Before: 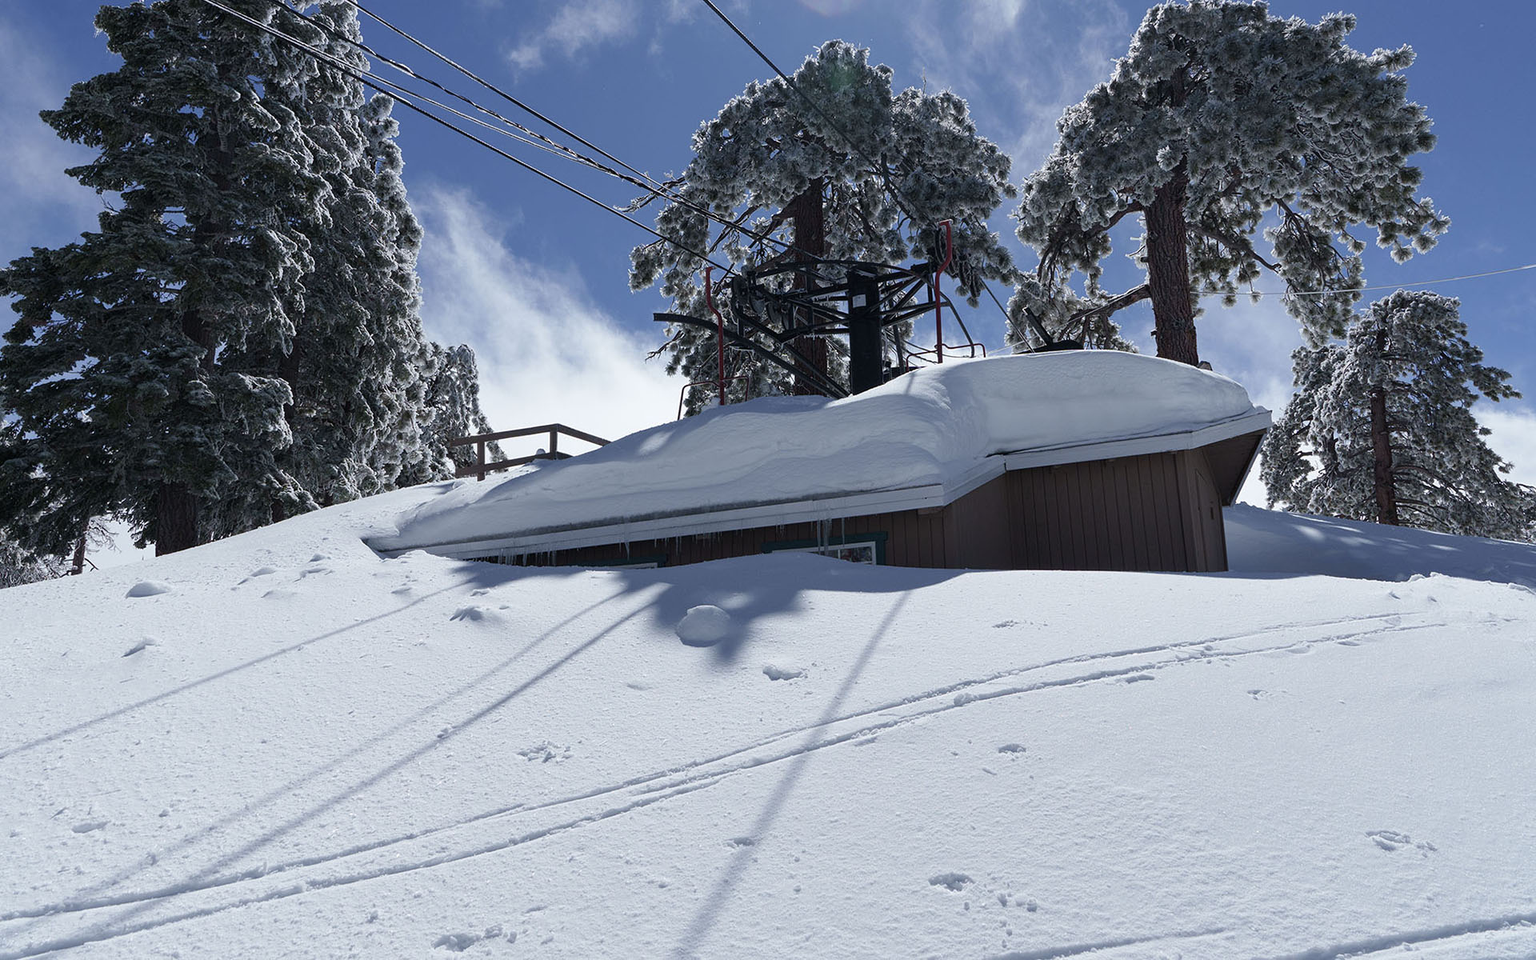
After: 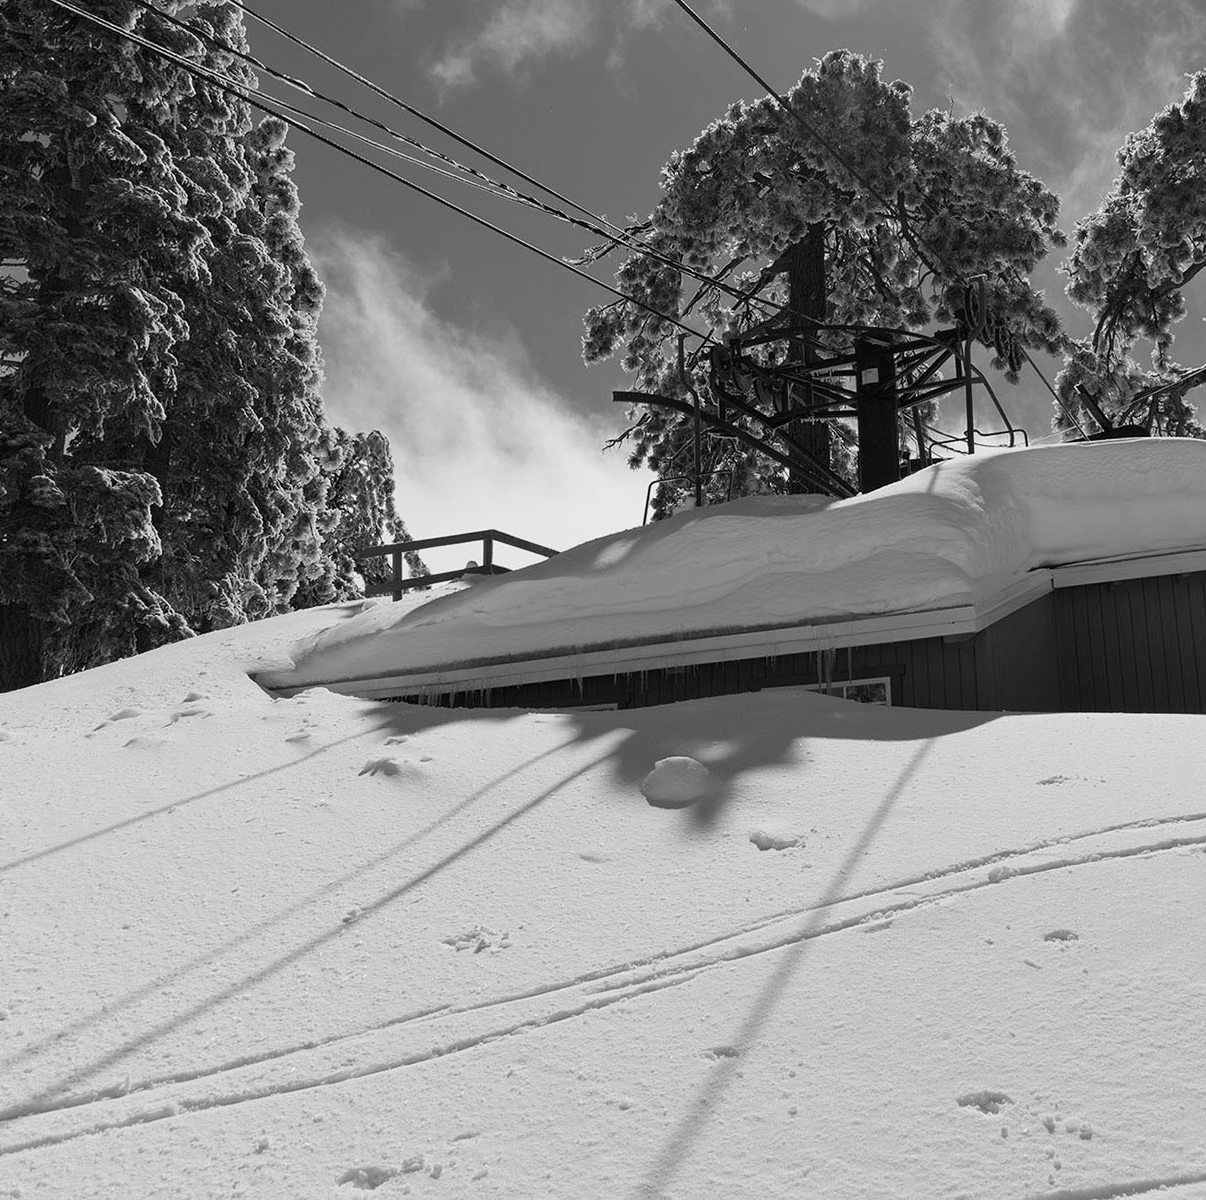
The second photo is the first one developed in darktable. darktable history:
contrast brightness saturation: contrast 0.1, saturation -0.36
monochrome: a -92.57, b 58.91
color balance rgb: shadows lift › chroma 11.71%, shadows lift › hue 133.46°, power › chroma 2.15%, power › hue 166.83°, highlights gain › chroma 4%, highlights gain › hue 200.2°, perceptual saturation grading › global saturation 18.05%
crop: left 10.644%, right 26.528%
